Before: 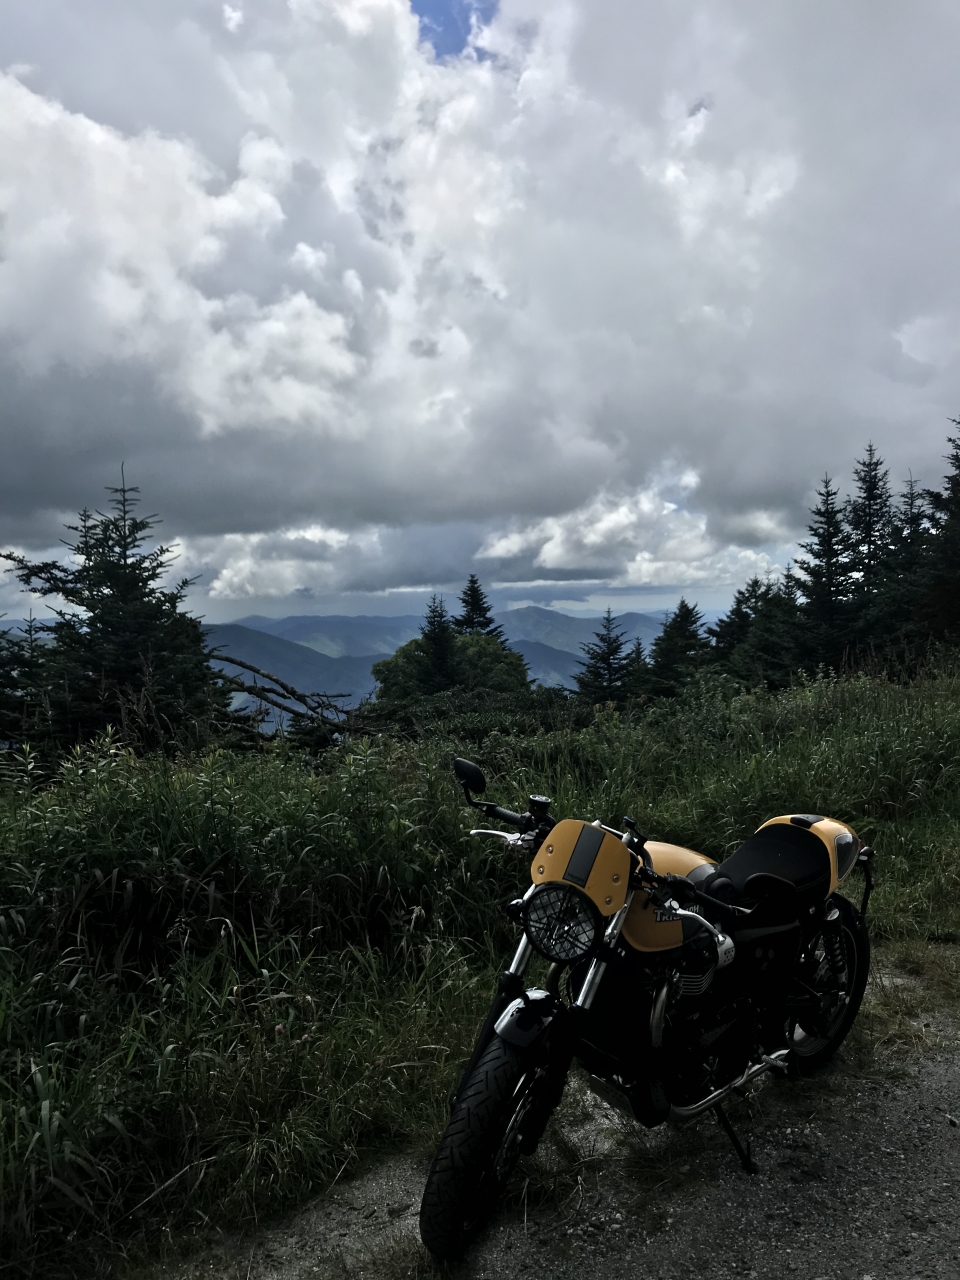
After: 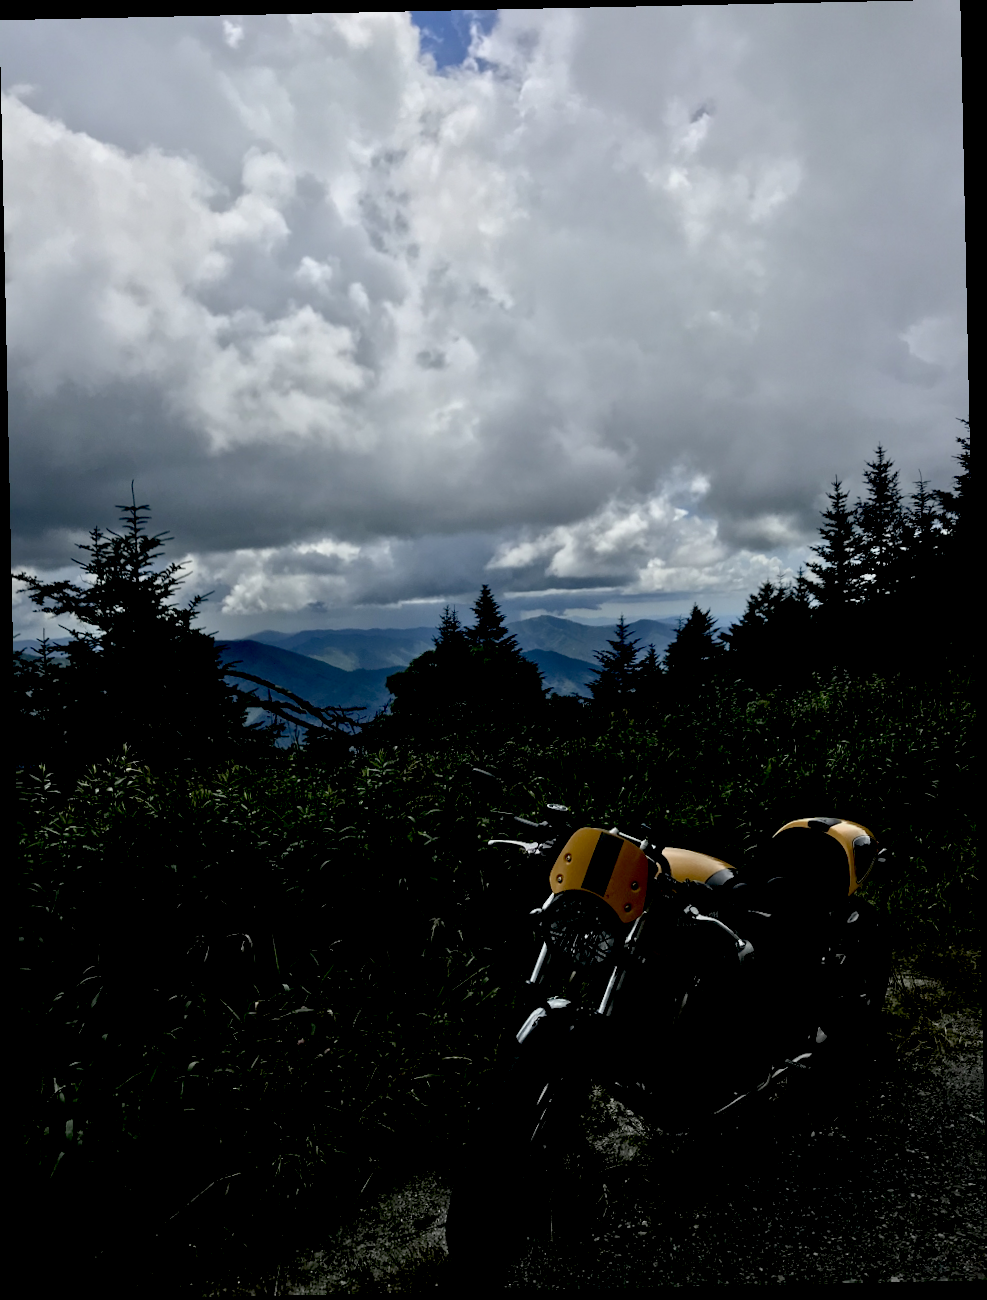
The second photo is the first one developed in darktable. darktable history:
exposure: black level correction 0.046, exposure -0.228 EV, compensate highlight preservation false
rotate and perspective: rotation -1.24°, automatic cropping off
